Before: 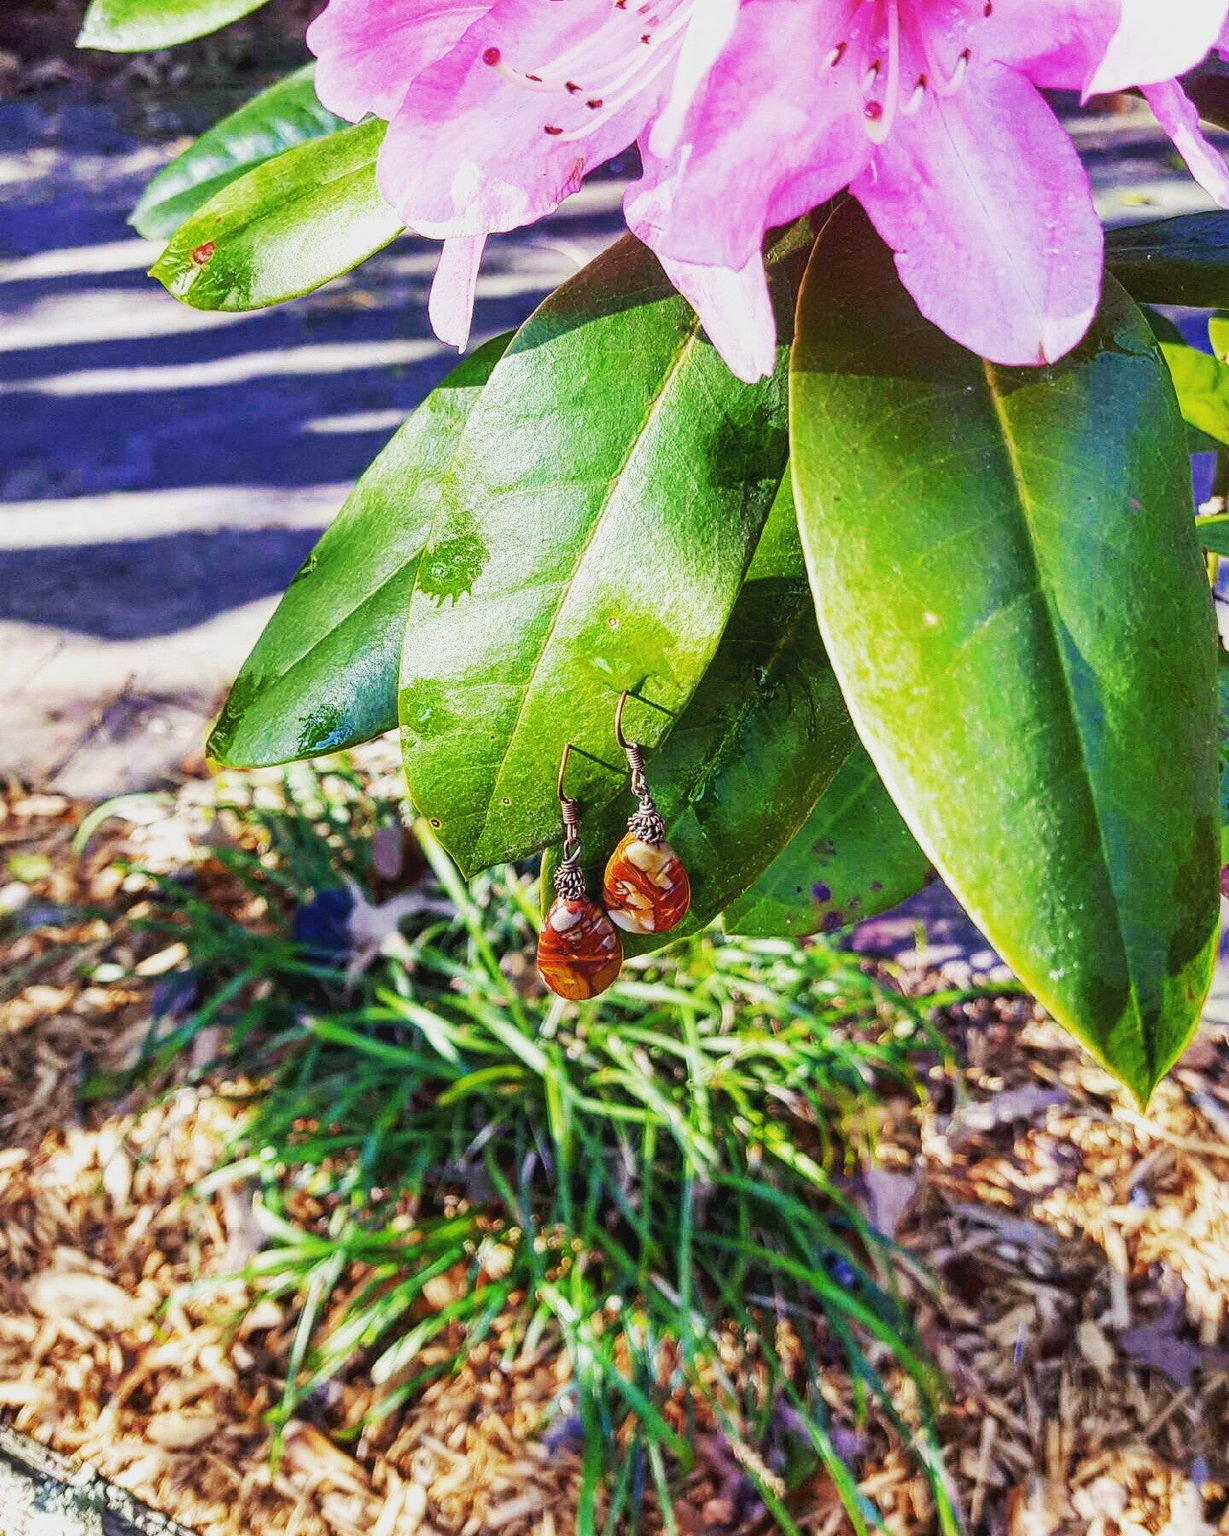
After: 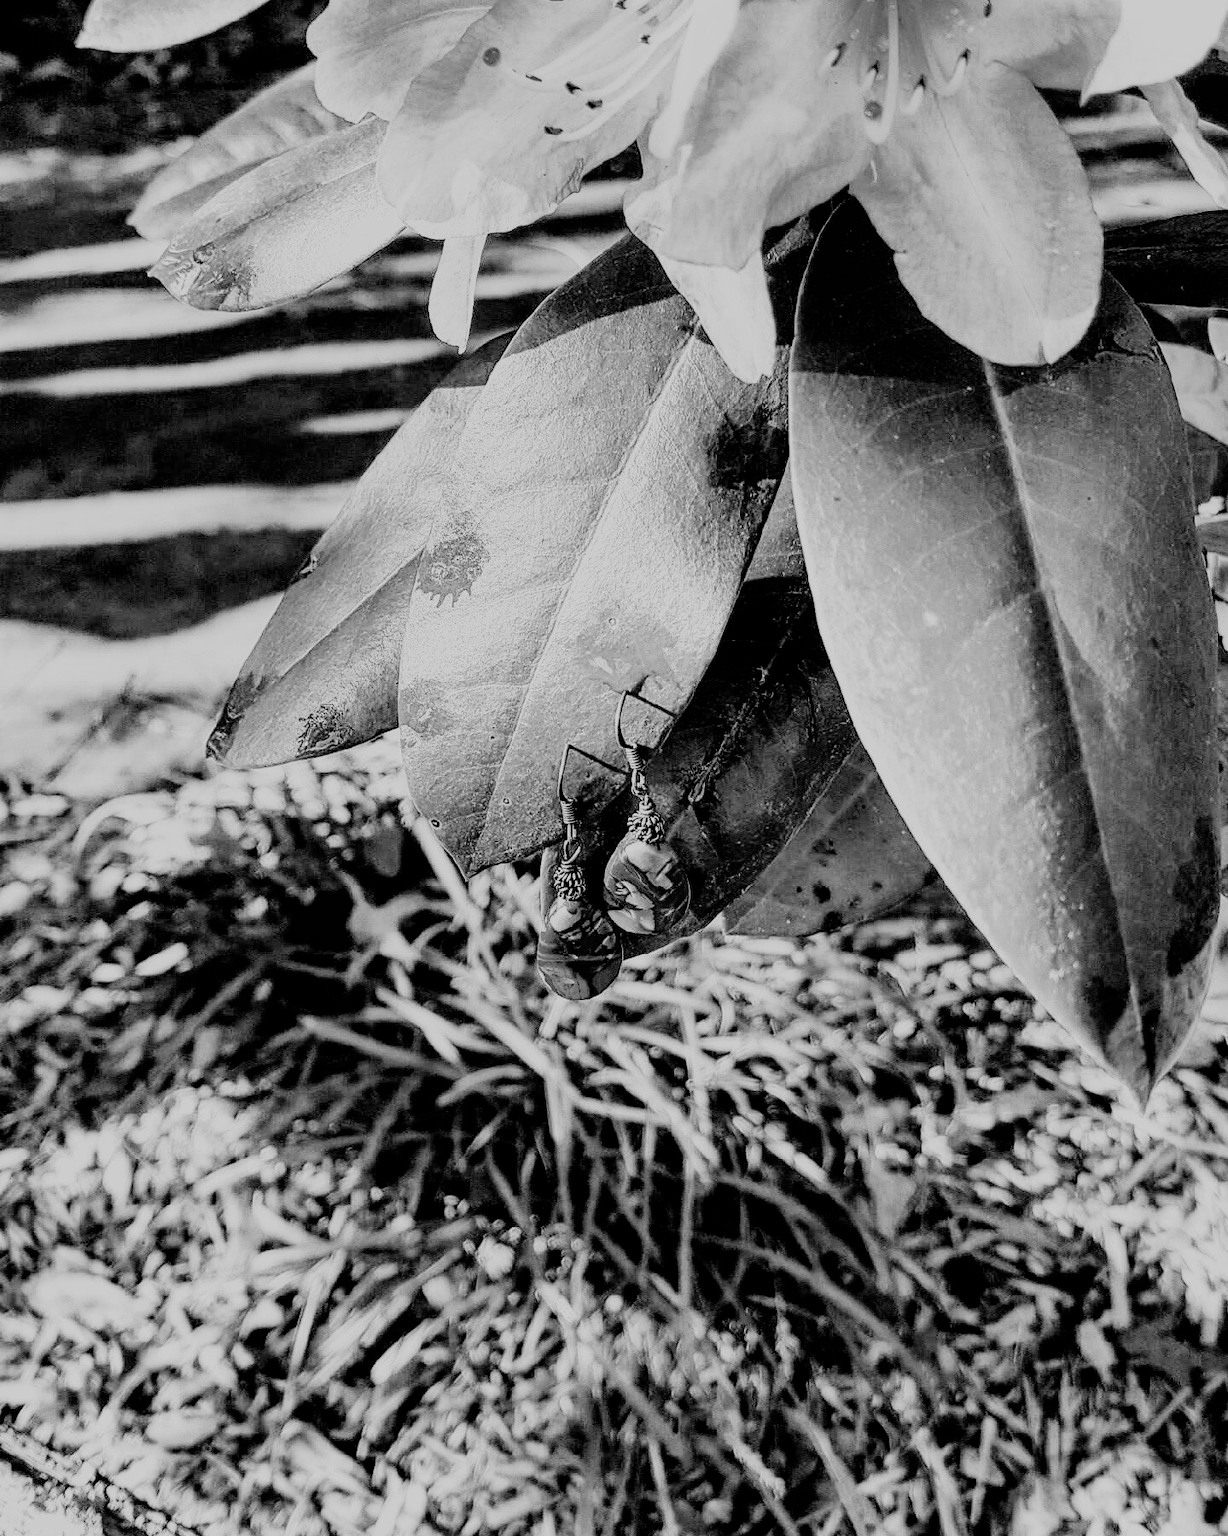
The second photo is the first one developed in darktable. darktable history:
filmic rgb: black relative exposure -2.85 EV, white relative exposure 4.56 EV, hardness 1.77, contrast 1.25, preserve chrominance no, color science v5 (2021)
velvia: on, module defaults
monochrome: a 32, b 64, size 2.3
